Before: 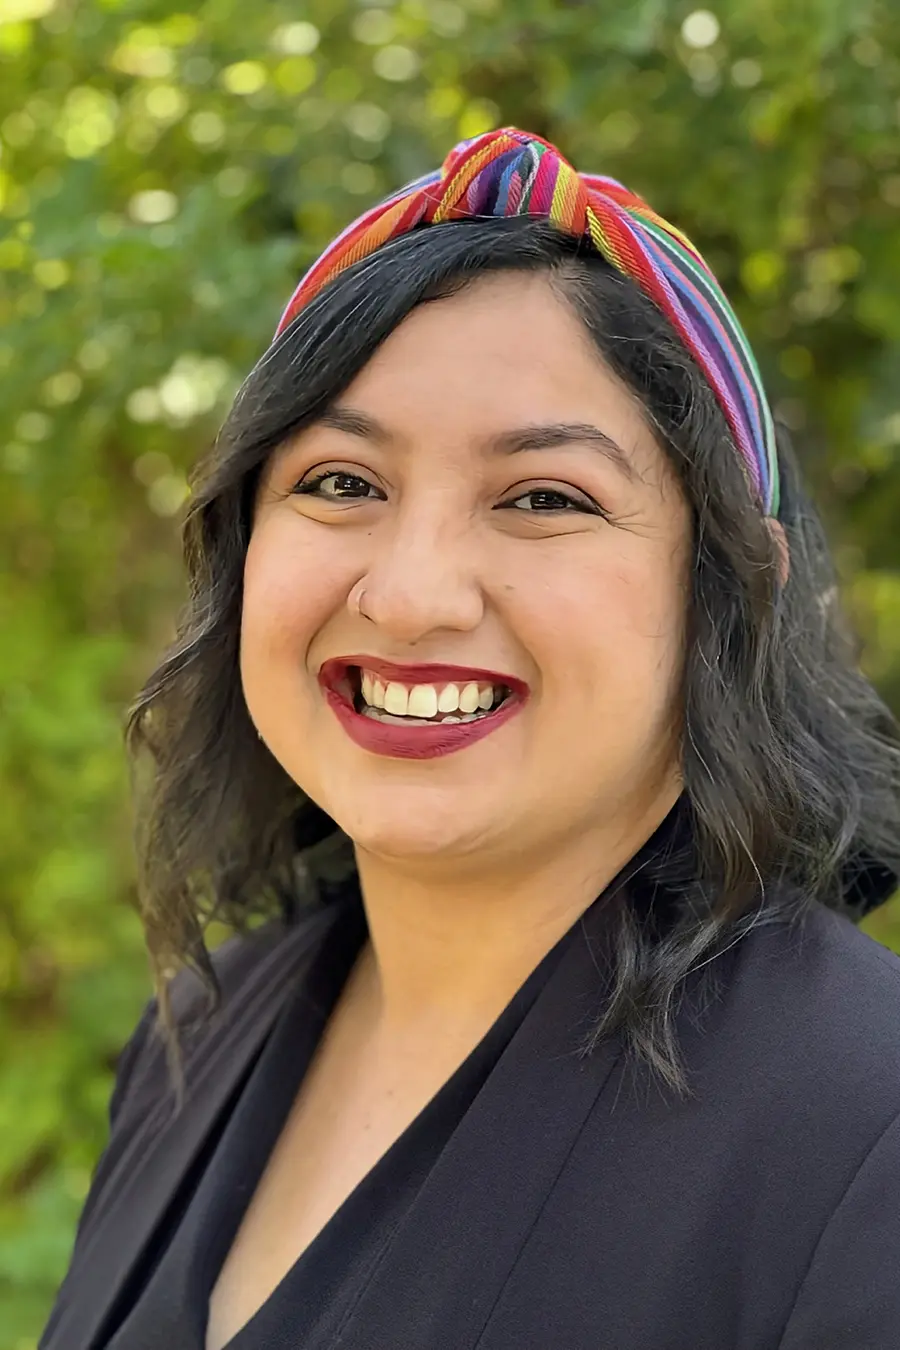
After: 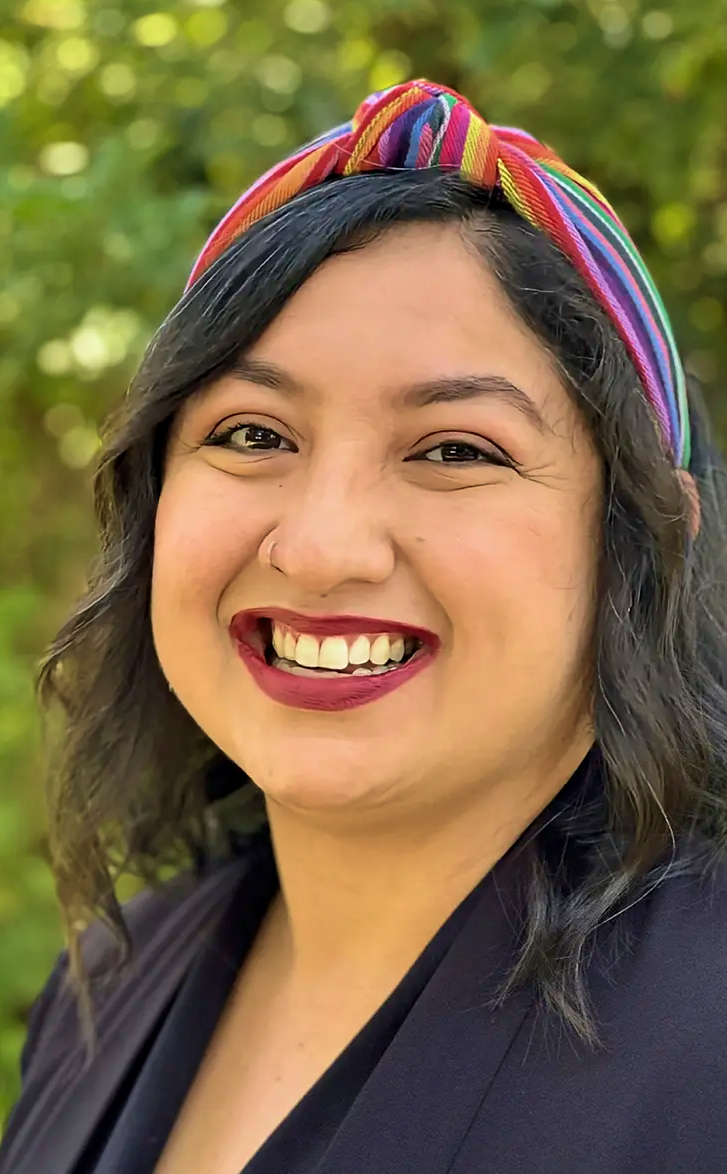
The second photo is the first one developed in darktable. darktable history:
contrast equalizer: y [[0.5, 0.5, 0.544, 0.569, 0.5, 0.5], [0.5 ×6], [0.5 ×6], [0 ×6], [0 ×6]], mix 0.285
velvia: strength 39.71%
crop: left 9.914%, top 3.622%, right 9.305%, bottom 9.36%
